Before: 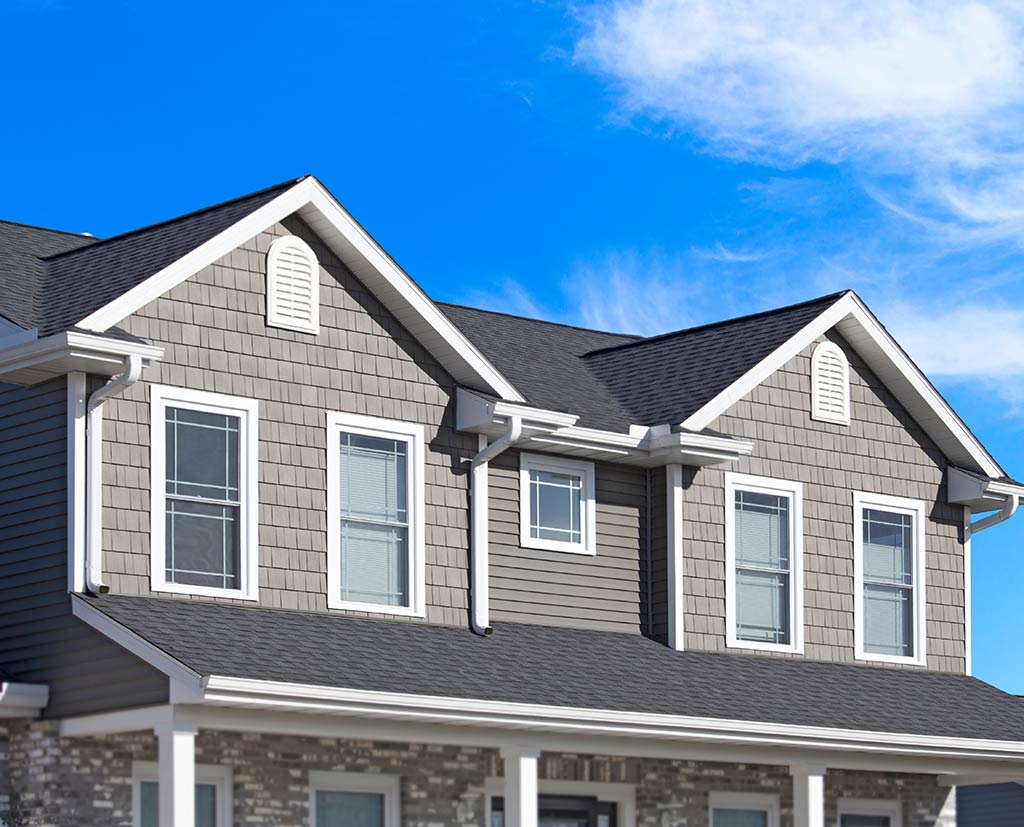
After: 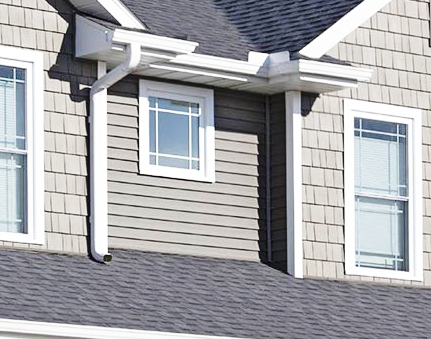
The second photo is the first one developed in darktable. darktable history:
base curve: curves: ch0 [(0, 0) (0.028, 0.03) (0.121, 0.232) (0.46, 0.748) (0.859, 0.968) (1, 1)], preserve colors none
crop: left 37.221%, top 45.169%, right 20.63%, bottom 13.777%
